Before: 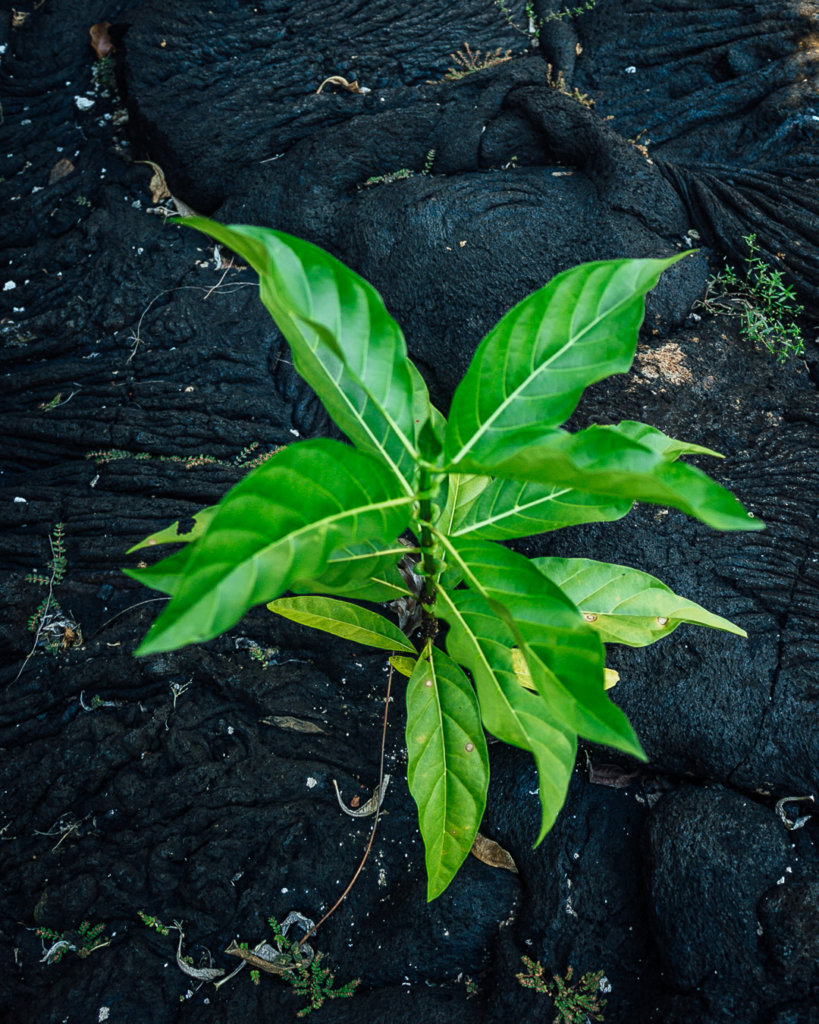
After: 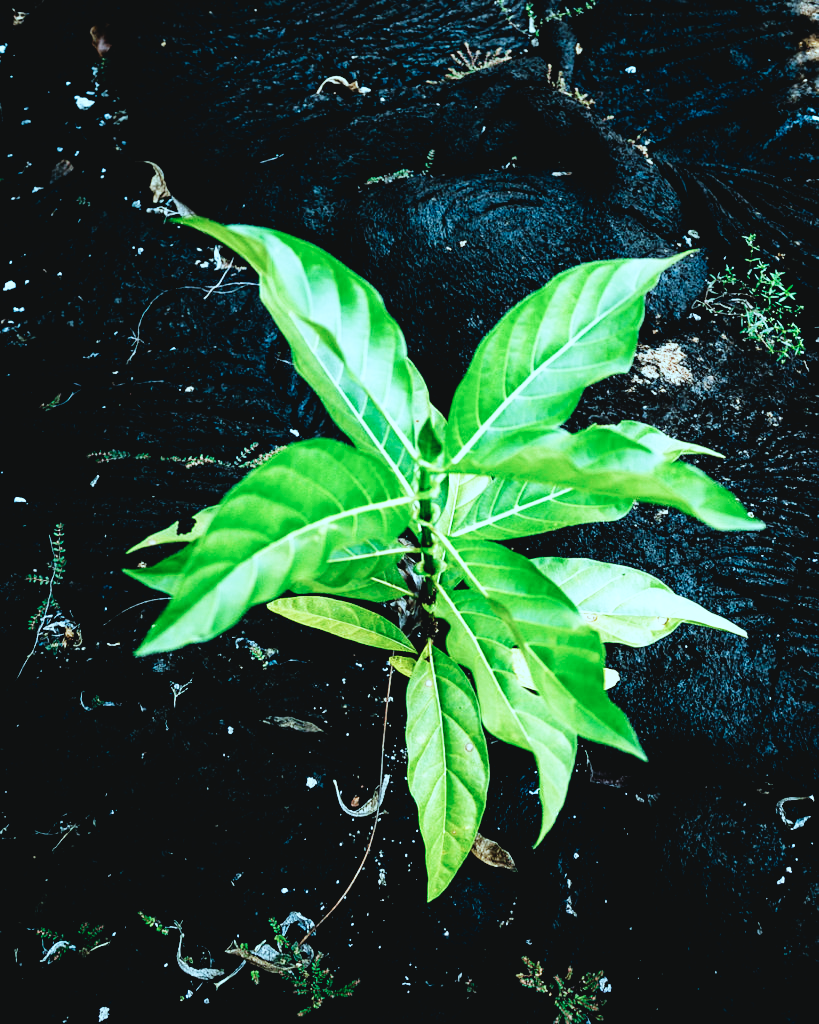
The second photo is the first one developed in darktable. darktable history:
tone curve: curves: ch0 [(0, 0.046) (0.04, 0.074) (0.831, 0.861) (1, 1)]; ch1 [(0, 0) (0.146, 0.159) (0.338, 0.365) (0.417, 0.455) (0.489, 0.486) (0.504, 0.502) (0.529, 0.537) (0.563, 0.567) (1, 1)]; ch2 [(0, 0) (0.307, 0.298) (0.388, 0.375) (0.443, 0.456) (0.485, 0.492) (0.544, 0.525) (1, 1)]
color correction: highlights a* -13.42, highlights b* -17.59, saturation 0.699
tone equalizer: -8 EV -1.1 EV, -7 EV -0.991 EV, -6 EV -0.849 EV, -5 EV -0.569 EV, -3 EV 0.571 EV, -2 EV 0.845 EV, -1 EV 1 EV, +0 EV 1.07 EV
filmic rgb: black relative exposure -4.97 EV, white relative exposure 4 EV, hardness 2.87, contrast 1.396, add noise in highlights 0, preserve chrominance no, color science v3 (2019), use custom middle-gray values true, contrast in highlights soft
contrast brightness saturation: contrast 0.072, brightness 0.078, saturation 0.177
